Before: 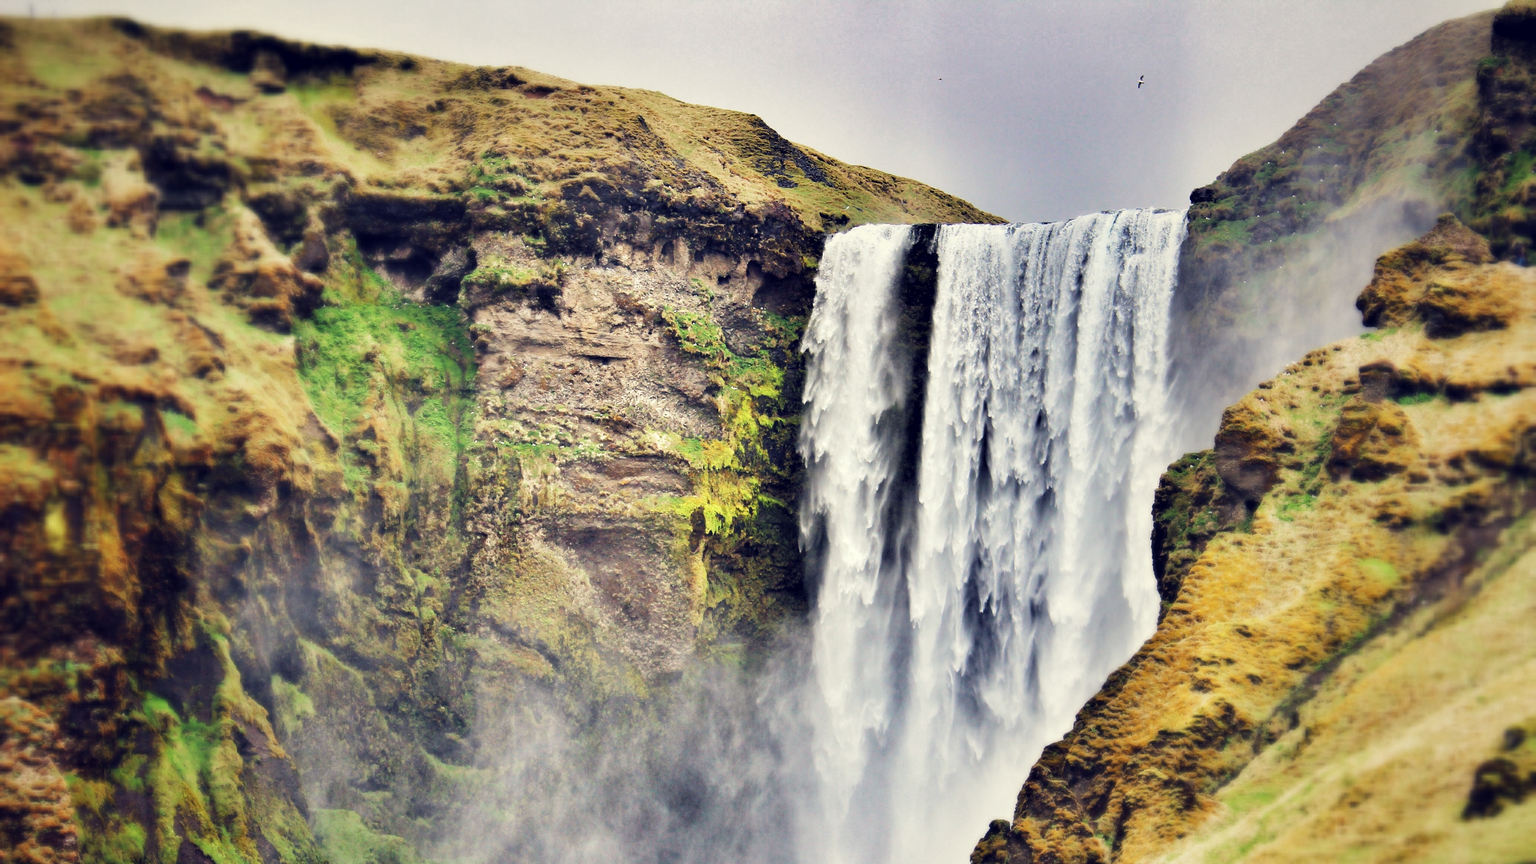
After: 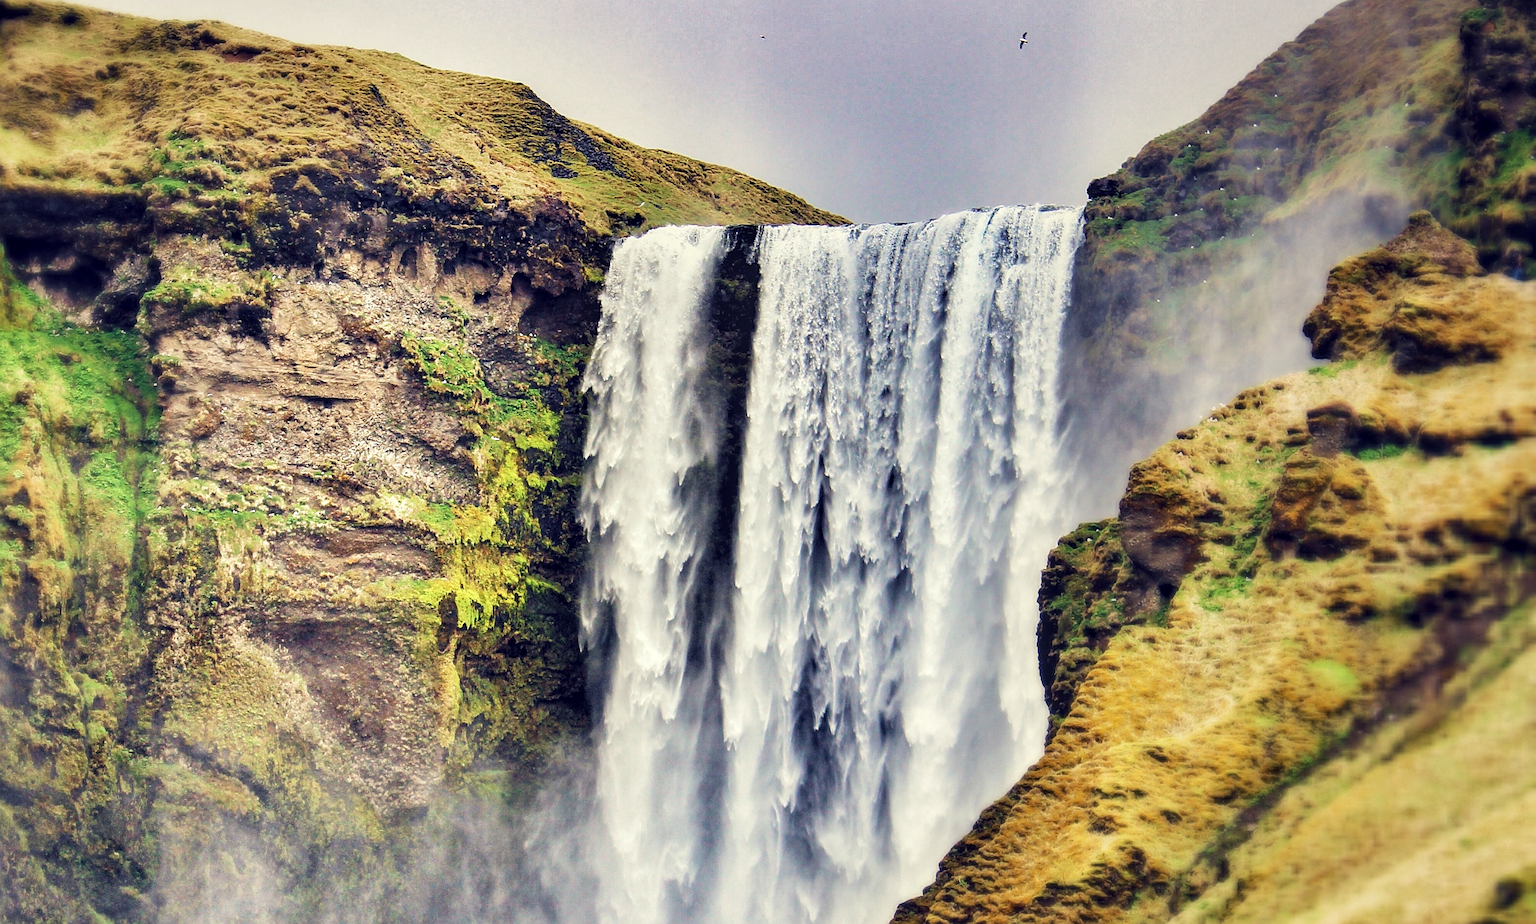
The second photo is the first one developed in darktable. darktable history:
crop: left 23.002%, top 5.9%, bottom 11.673%
velvia: on, module defaults
local contrast: on, module defaults
sharpen: on, module defaults
